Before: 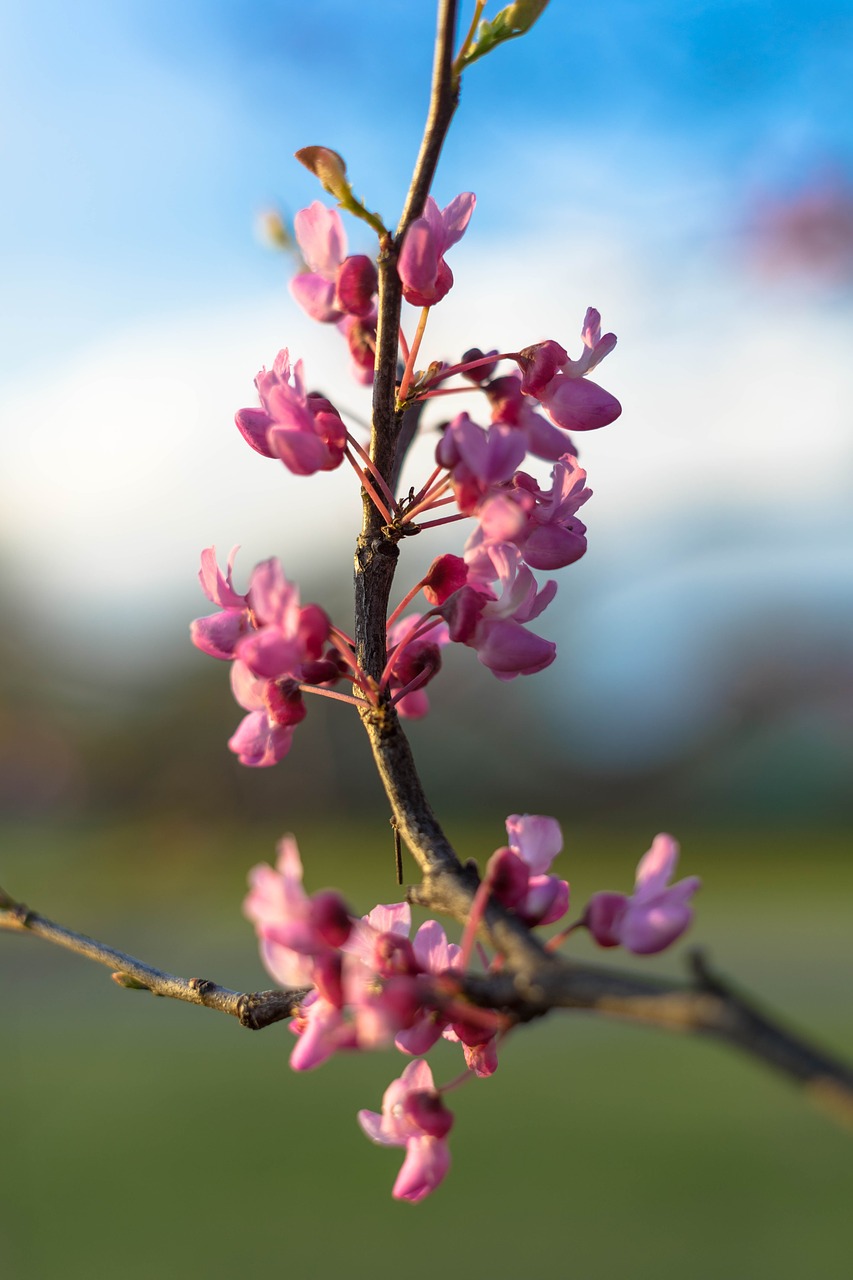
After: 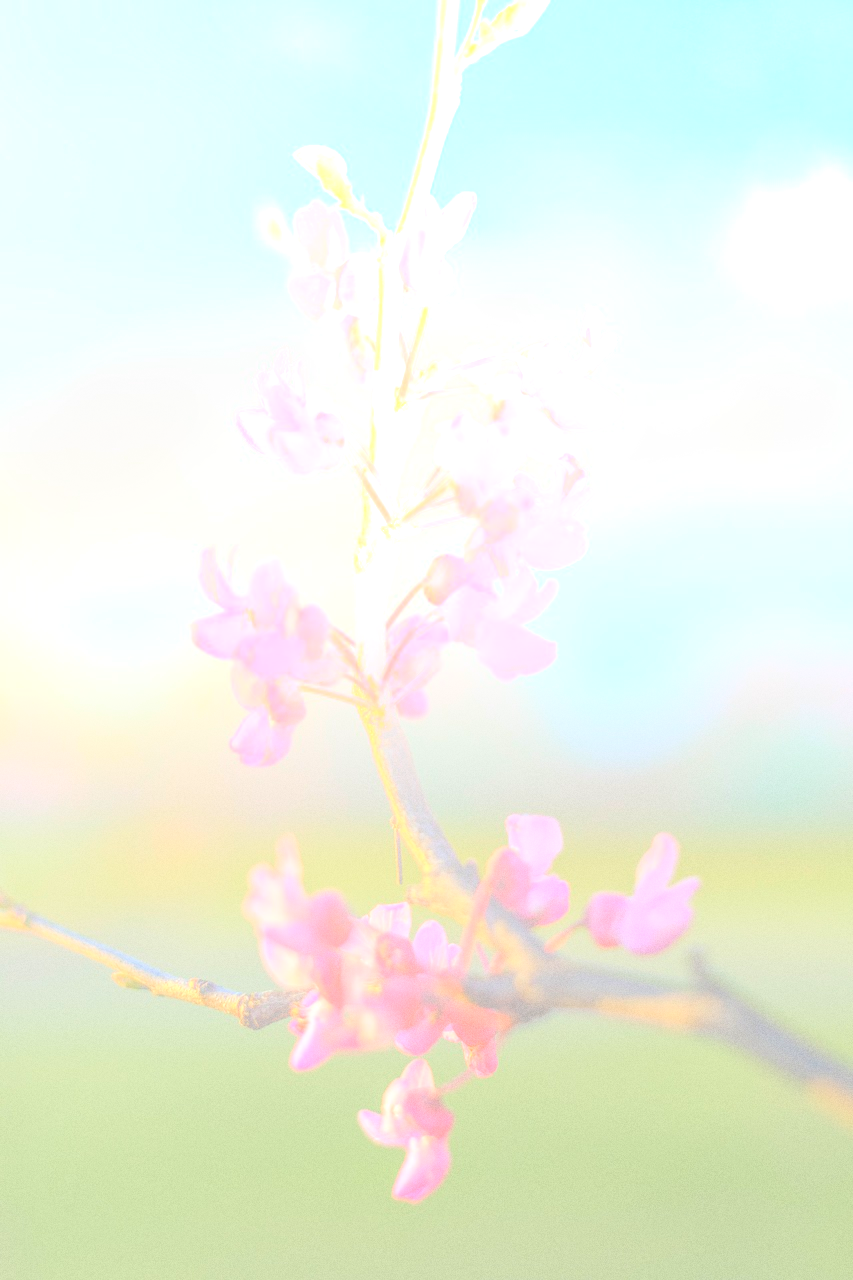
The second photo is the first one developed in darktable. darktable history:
grain: on, module defaults
bloom: size 85%, threshold 5%, strength 85%
local contrast: highlights 19%, detail 186%
shadows and highlights: shadows 25, highlights -48, soften with gaussian
